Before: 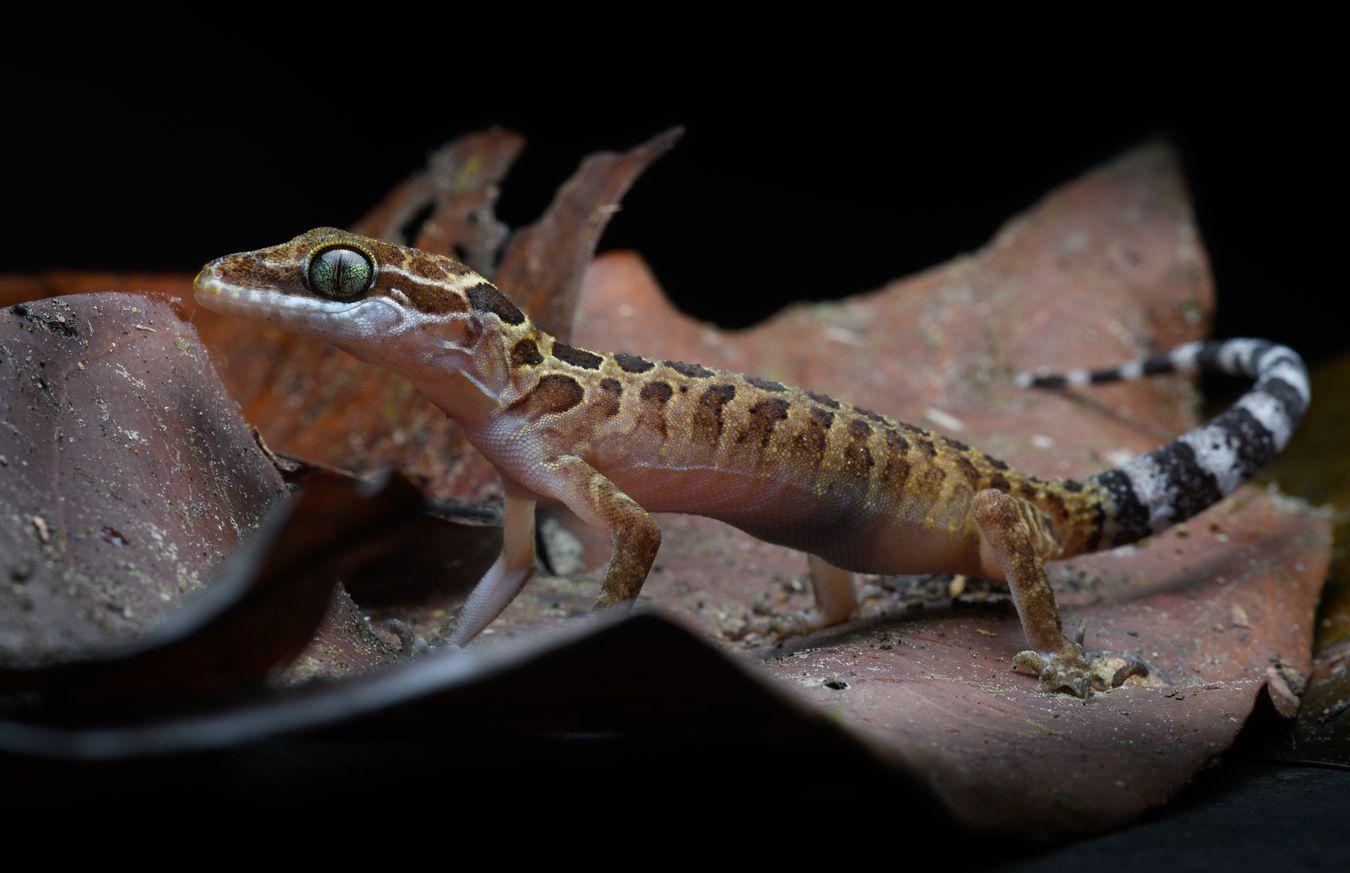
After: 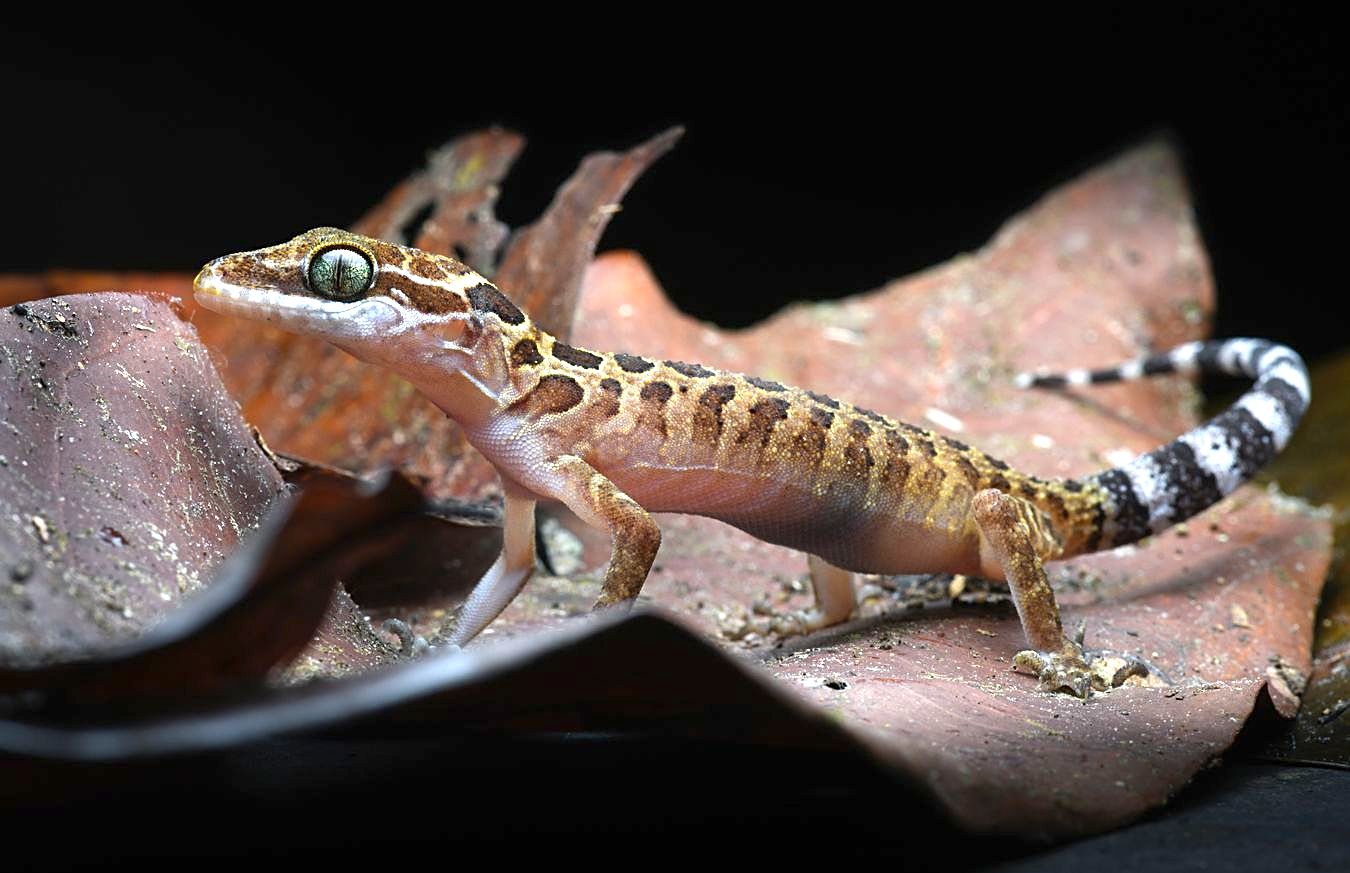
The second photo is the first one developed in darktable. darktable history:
exposure: black level correction 0, exposure 1.406 EV, compensate highlight preservation false
sharpen: on, module defaults
